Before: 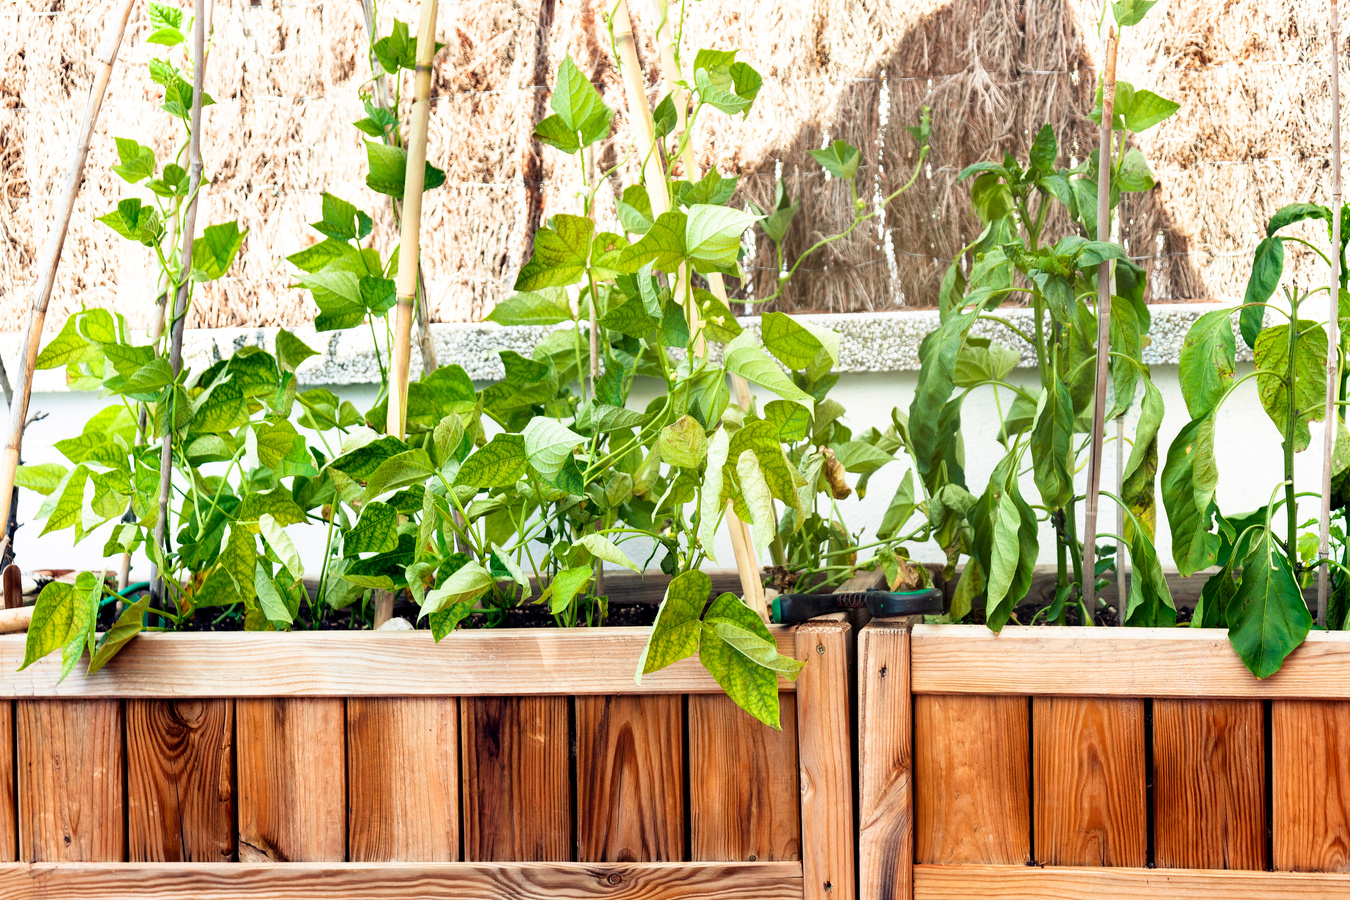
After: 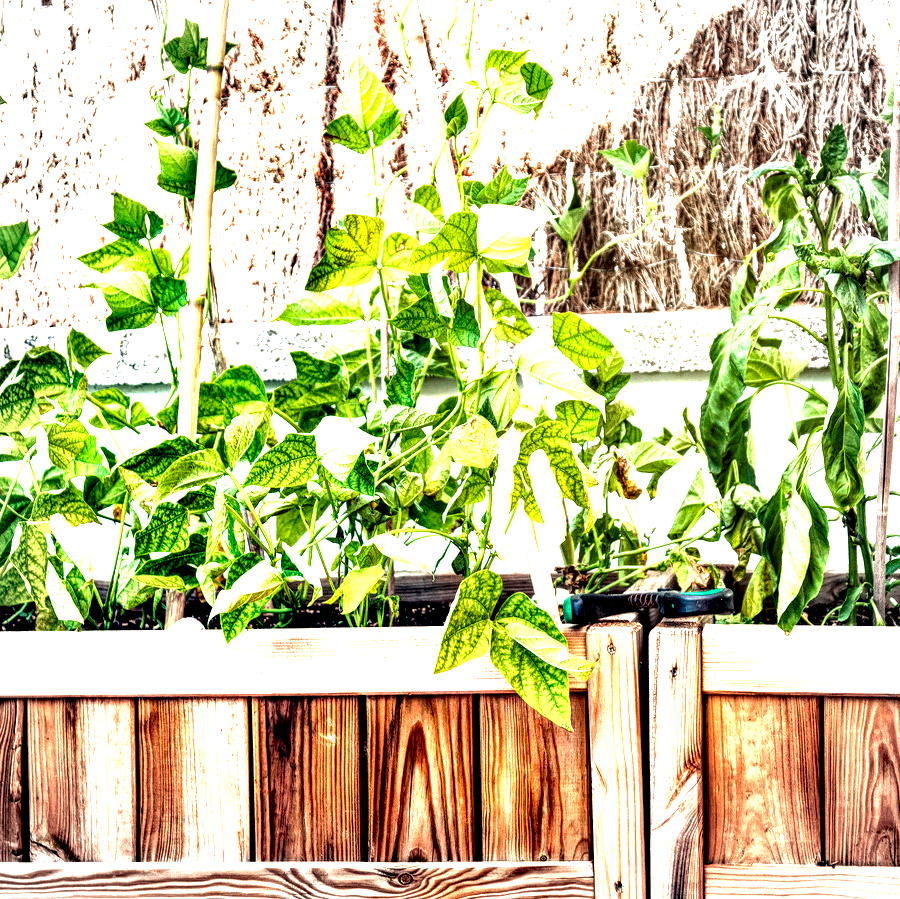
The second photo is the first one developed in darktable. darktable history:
exposure: black level correction 0, exposure 1.173 EV, compensate exposure bias true, compensate highlight preservation false
local contrast: detail 203%
contrast equalizer: octaves 7, y [[0.6 ×6], [0.55 ×6], [0 ×6], [0 ×6], [0 ×6]]
crop and rotate: left 15.546%, right 17.787%
vignetting: brightness -0.167
